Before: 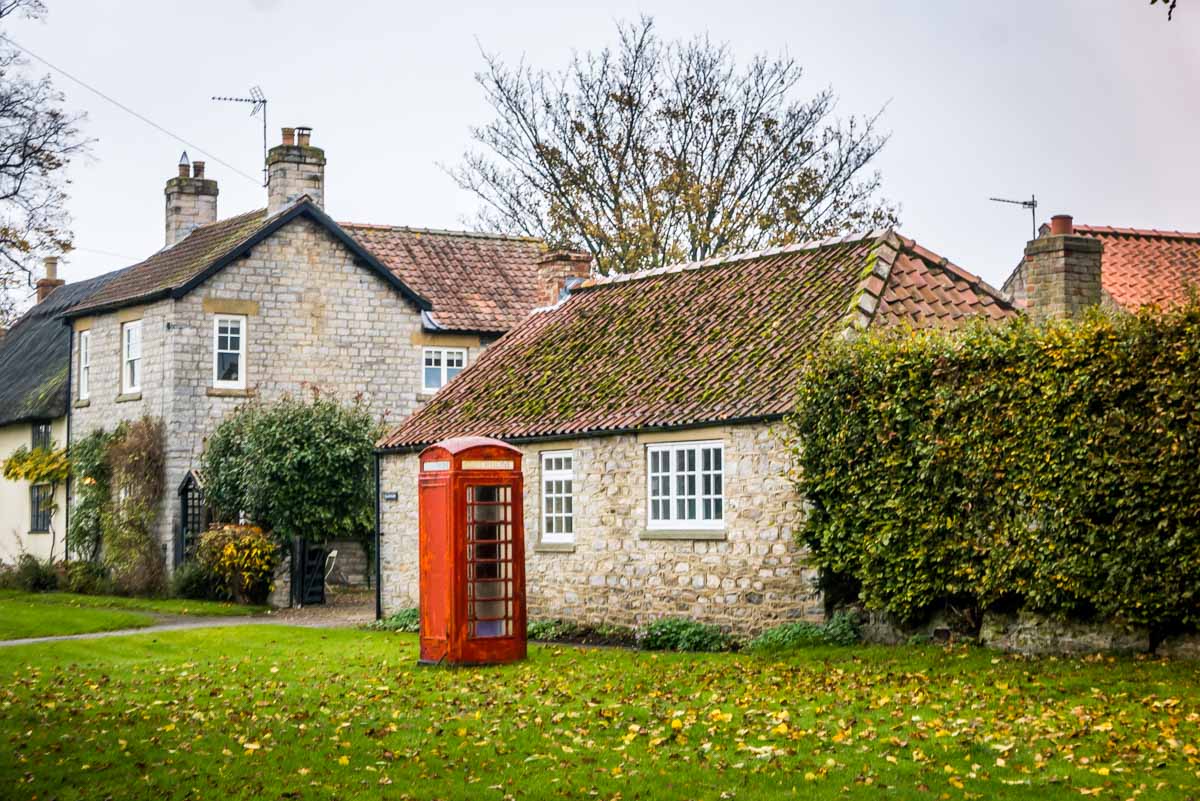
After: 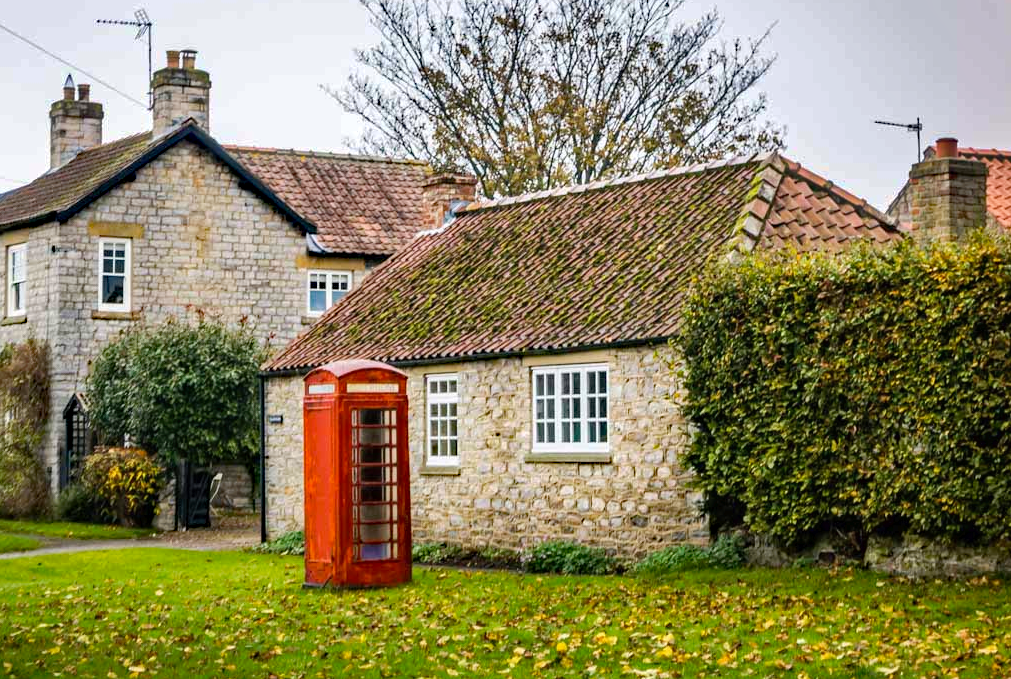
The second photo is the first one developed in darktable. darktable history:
haze removal: strength 0.505, distance 0.427, compatibility mode true, adaptive false
crop and rotate: left 9.656%, top 9.724%, right 6.02%, bottom 5.461%
tone curve: curves: ch0 [(0, 0) (0.003, 0.012) (0.011, 0.015) (0.025, 0.027) (0.044, 0.045) (0.069, 0.064) (0.1, 0.093) (0.136, 0.133) (0.177, 0.177) (0.224, 0.221) (0.277, 0.272) (0.335, 0.342) (0.399, 0.398) (0.468, 0.462) (0.543, 0.547) (0.623, 0.624) (0.709, 0.711) (0.801, 0.792) (0.898, 0.889) (1, 1)], preserve colors none
